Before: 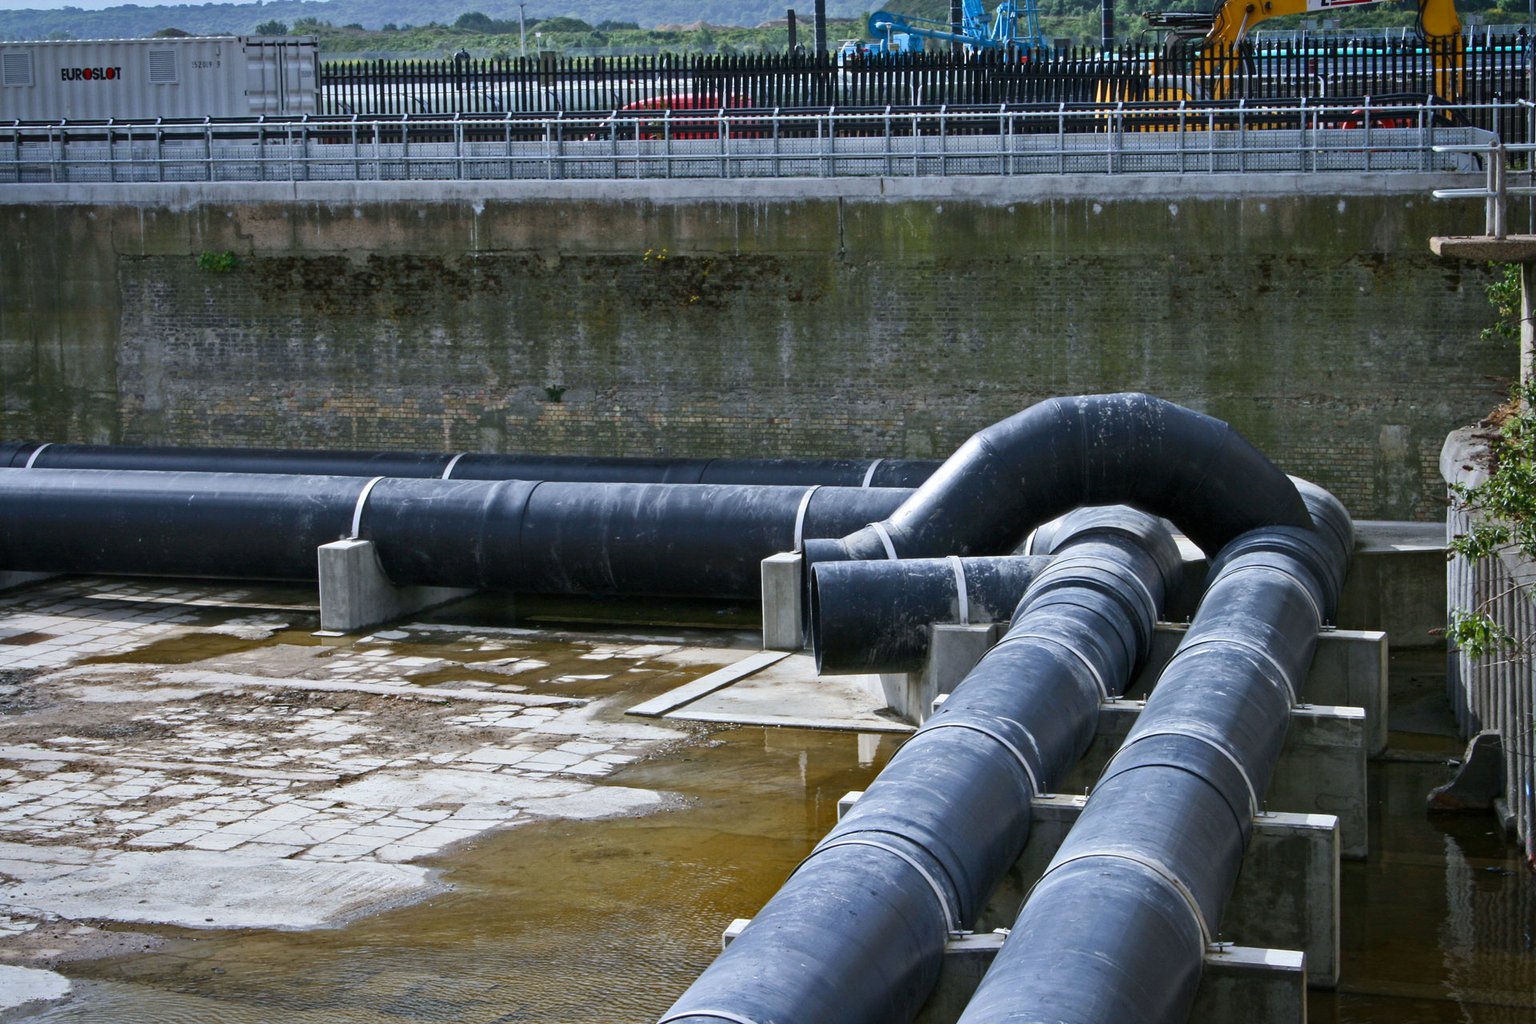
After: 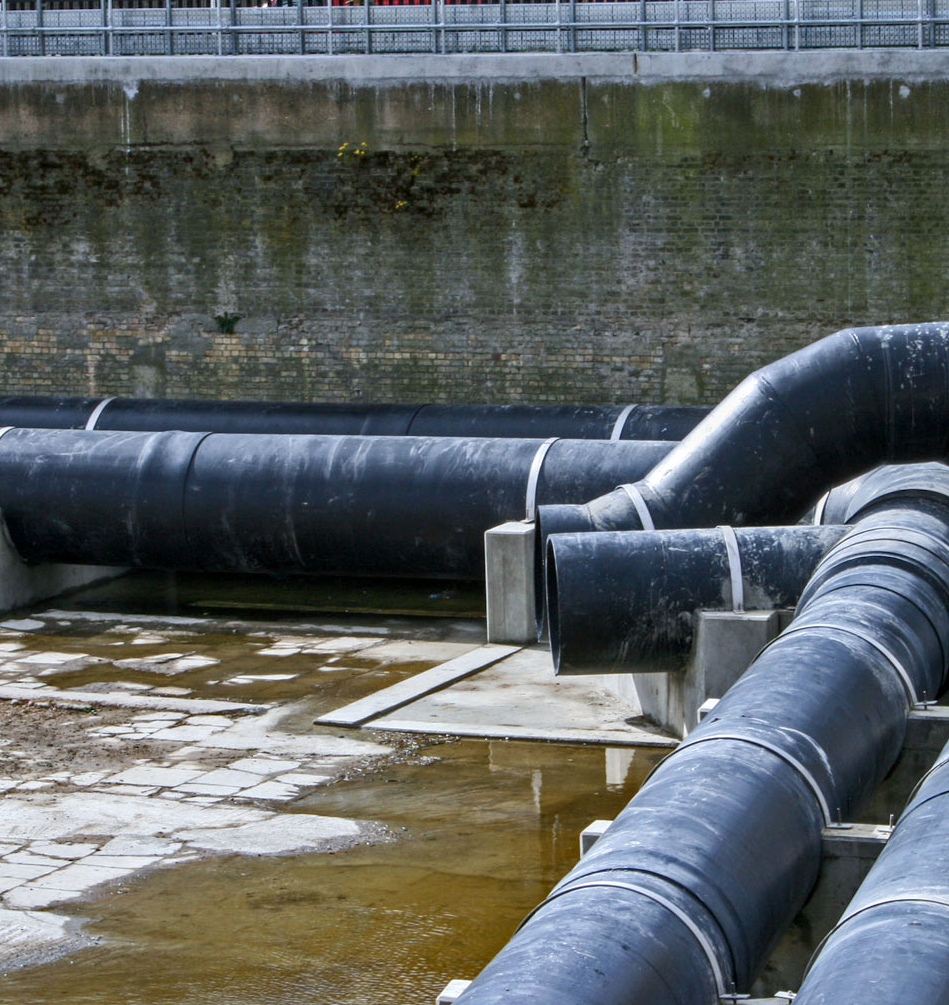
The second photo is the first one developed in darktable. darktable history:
rgb levels: preserve colors max RGB
local contrast: on, module defaults
crop and rotate: angle 0.02°, left 24.353%, top 13.219%, right 26.156%, bottom 8.224%
